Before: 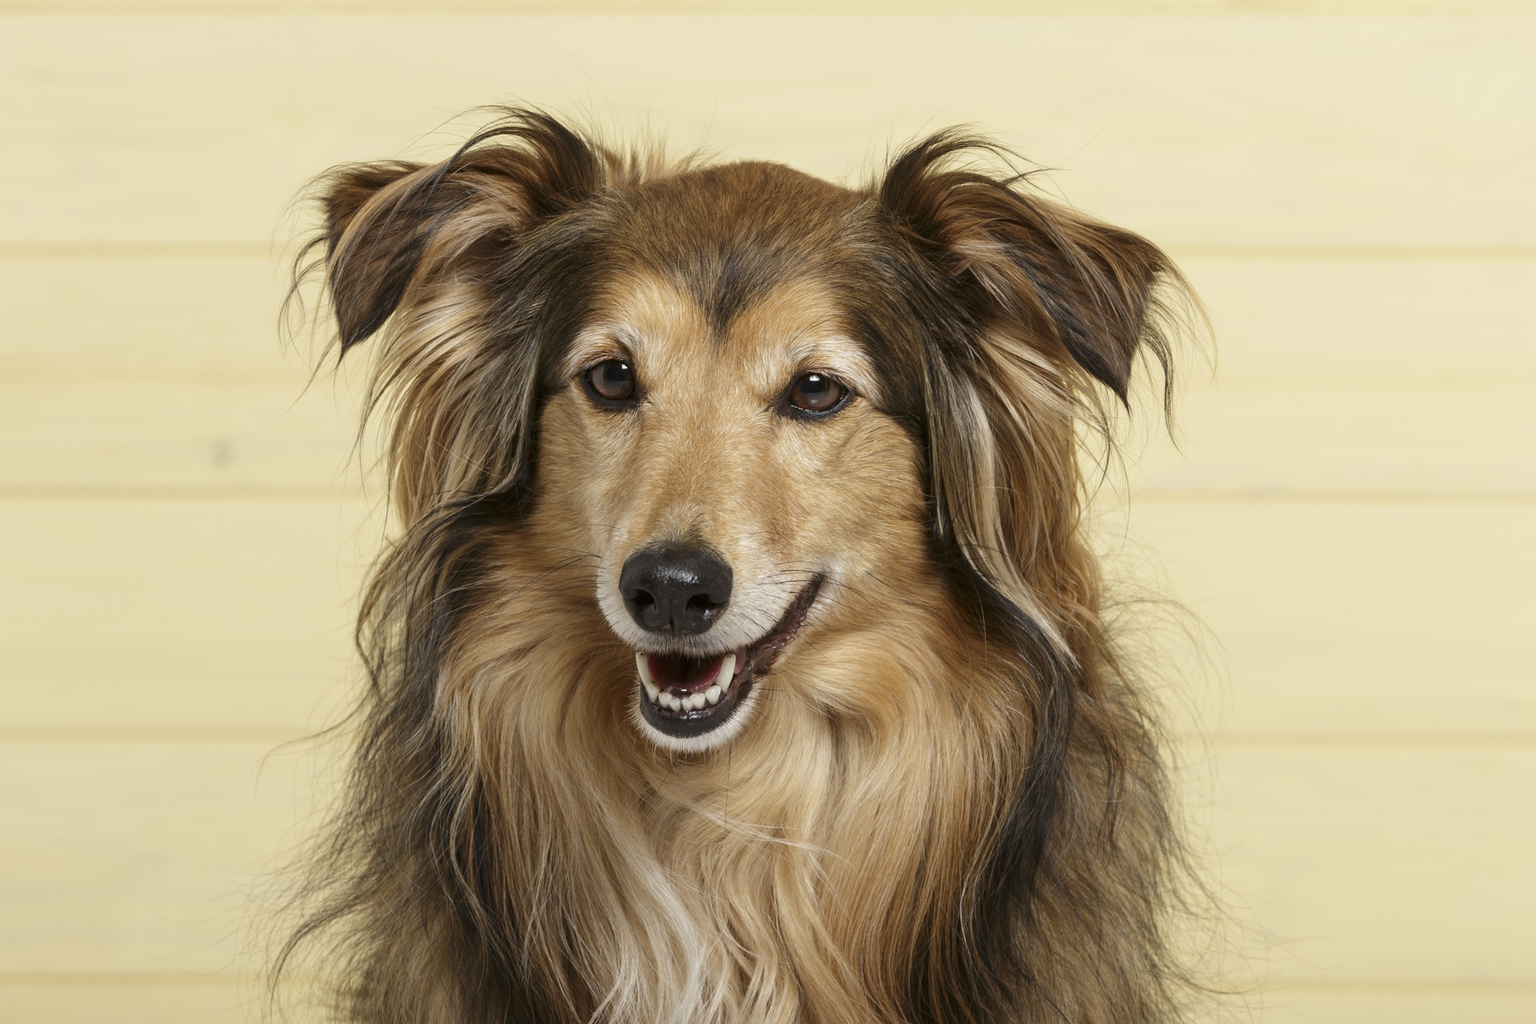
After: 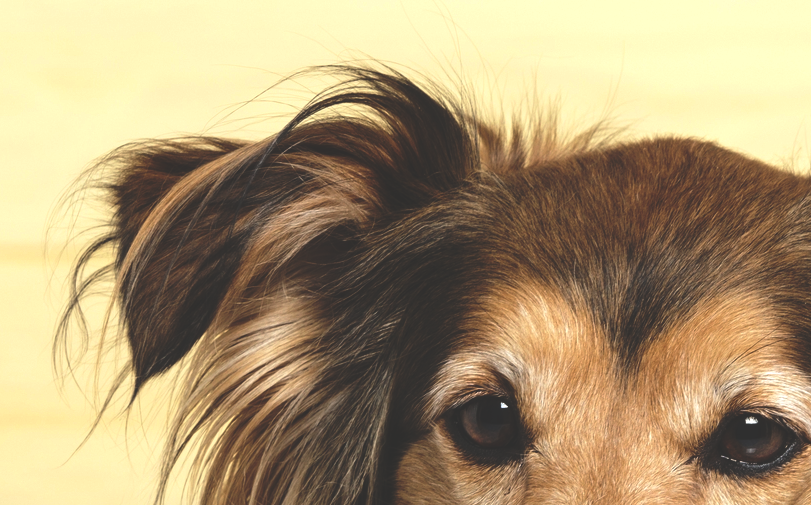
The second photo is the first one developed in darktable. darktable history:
tone equalizer: -8 EV -0.417 EV, -7 EV -0.389 EV, -6 EV -0.333 EV, -5 EV -0.222 EV, -3 EV 0.222 EV, -2 EV 0.333 EV, -1 EV 0.389 EV, +0 EV 0.417 EV, edges refinement/feathering 500, mask exposure compensation -1.57 EV, preserve details no
crop: left 15.452%, top 5.459%, right 43.956%, bottom 56.62%
rgb curve: curves: ch0 [(0, 0.186) (0.314, 0.284) (0.775, 0.708) (1, 1)], compensate middle gray true, preserve colors none
